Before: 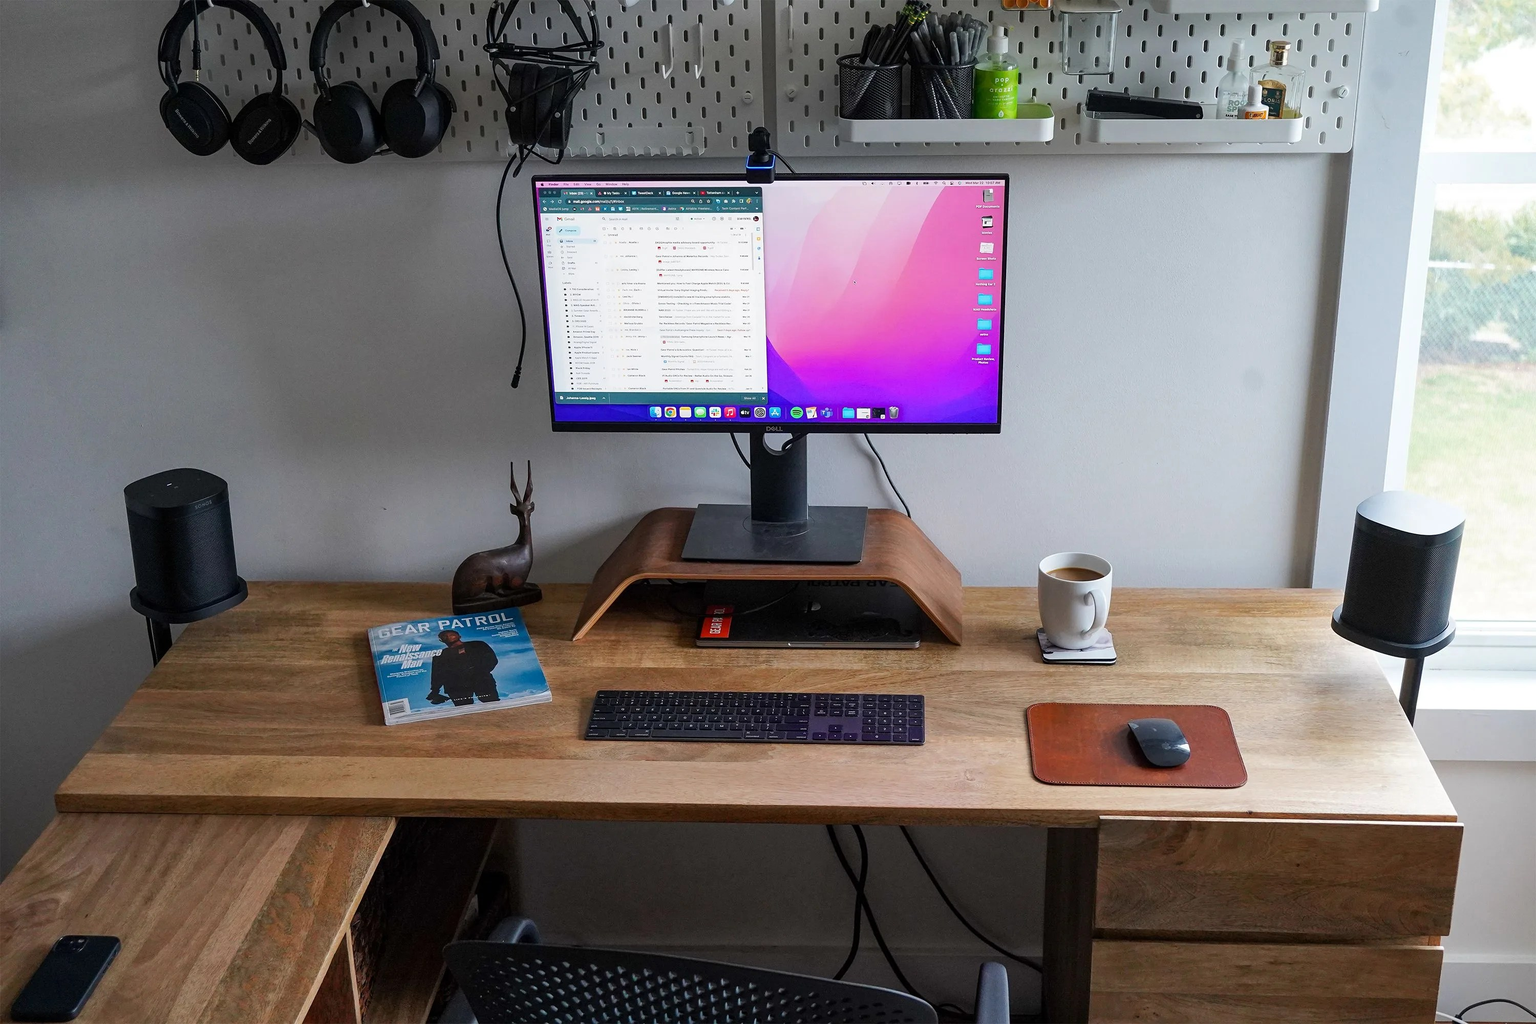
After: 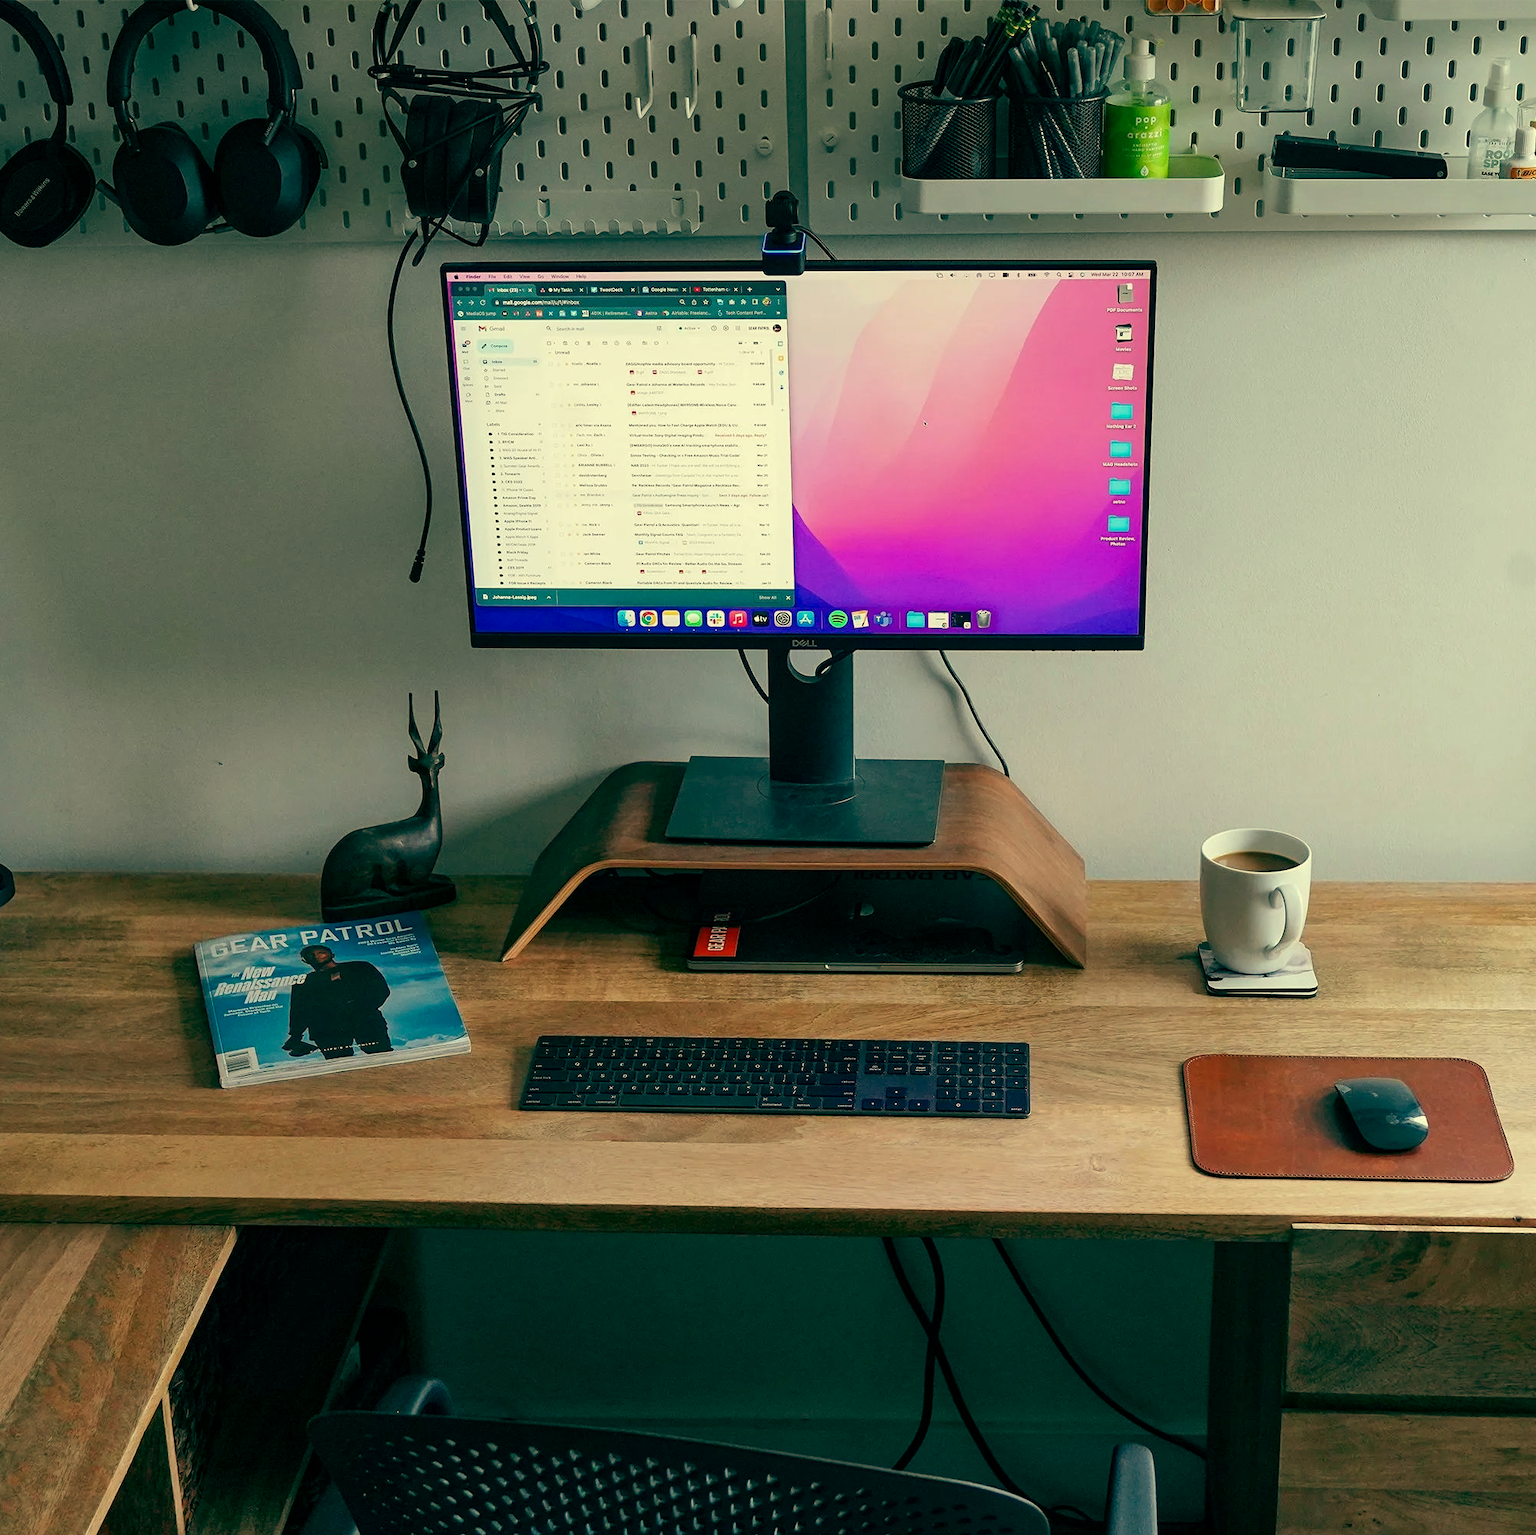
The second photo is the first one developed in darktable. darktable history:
crop and rotate: left 15.546%, right 17.787%
color balance: mode lift, gamma, gain (sRGB), lift [1, 0.69, 1, 1], gamma [1, 1.482, 1, 1], gain [1, 1, 1, 0.802]
